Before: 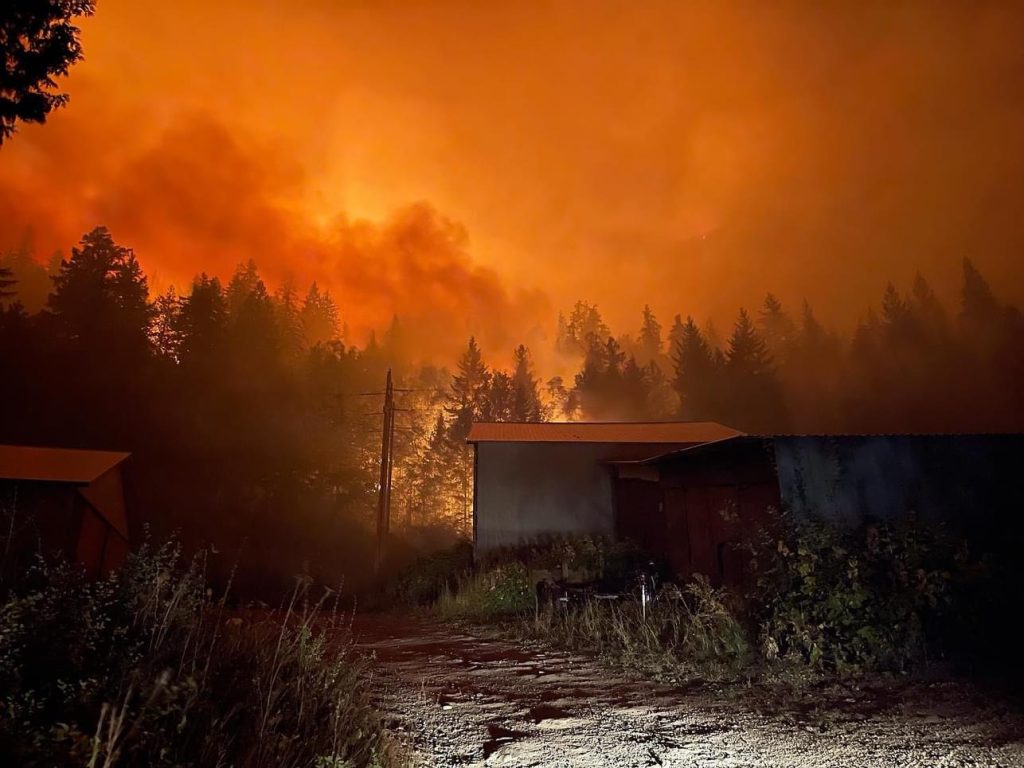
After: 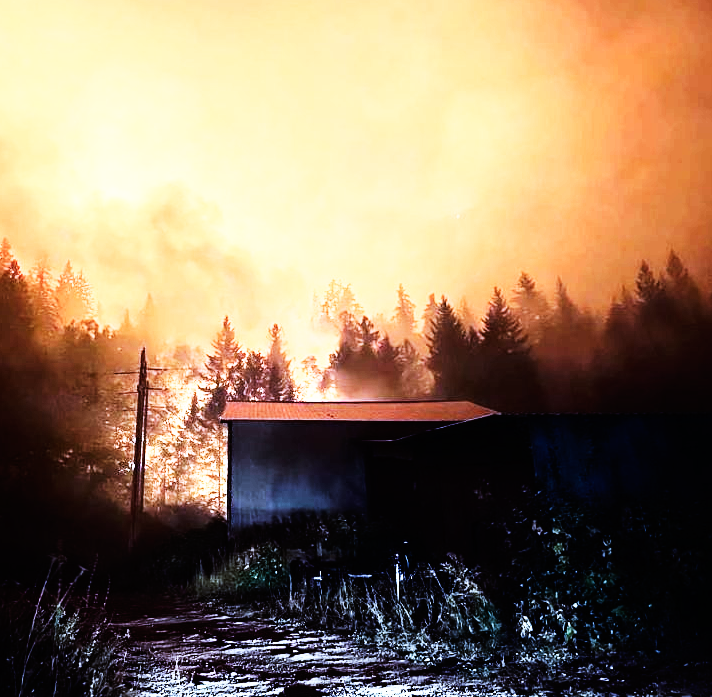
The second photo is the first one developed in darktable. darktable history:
crop and rotate: left 24.034%, top 2.838%, right 6.406%, bottom 6.299%
rgb curve: curves: ch0 [(0, 0) (0.21, 0.15) (0.24, 0.21) (0.5, 0.75) (0.75, 0.96) (0.89, 0.99) (1, 1)]; ch1 [(0, 0.02) (0.21, 0.13) (0.25, 0.2) (0.5, 0.67) (0.75, 0.9) (0.89, 0.97) (1, 1)]; ch2 [(0, 0.02) (0.21, 0.13) (0.25, 0.2) (0.5, 0.67) (0.75, 0.9) (0.89, 0.97) (1, 1)], compensate middle gray true
base curve: curves: ch0 [(0, 0) (0.007, 0.004) (0.027, 0.03) (0.046, 0.07) (0.207, 0.54) (0.442, 0.872) (0.673, 0.972) (1, 1)], preserve colors none
color calibration: illuminant as shot in camera, x 0.442, y 0.413, temperature 2903.13 K
